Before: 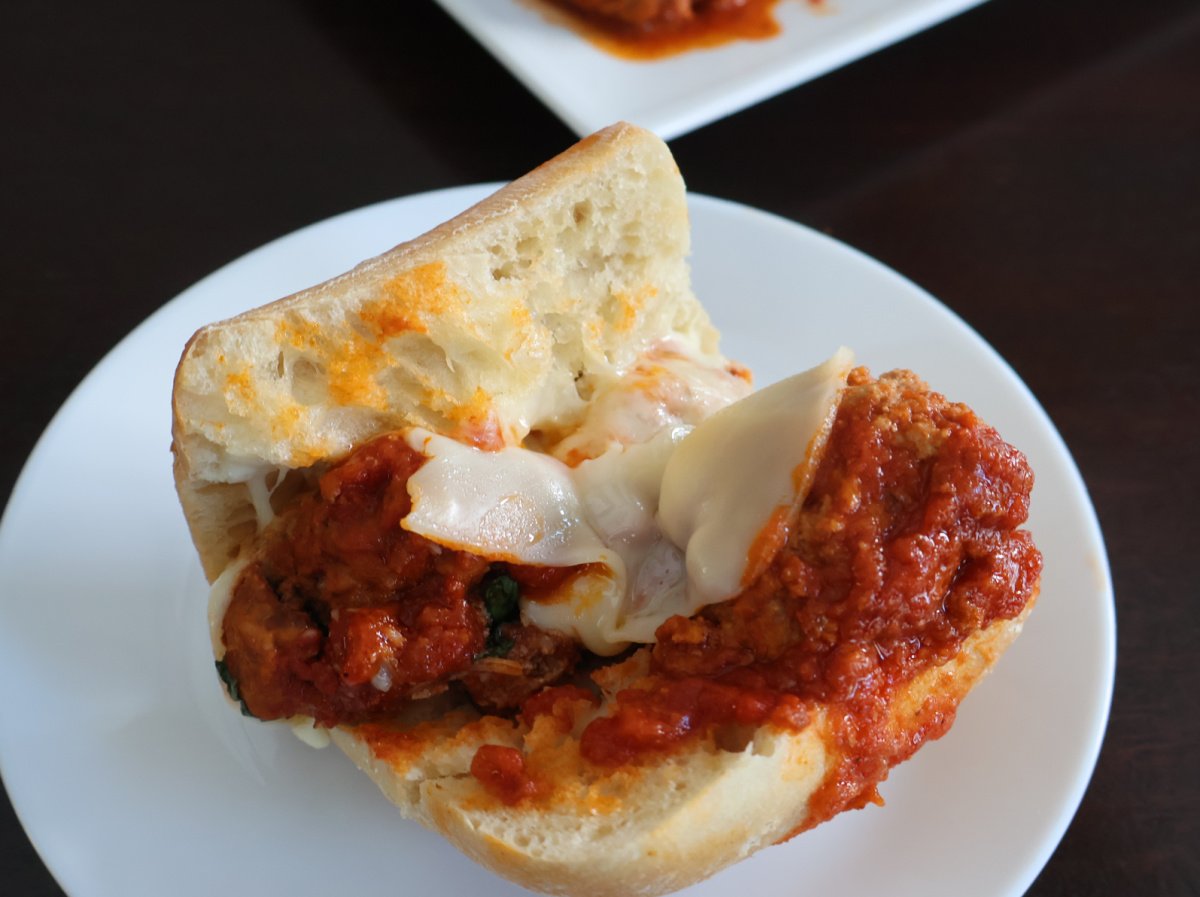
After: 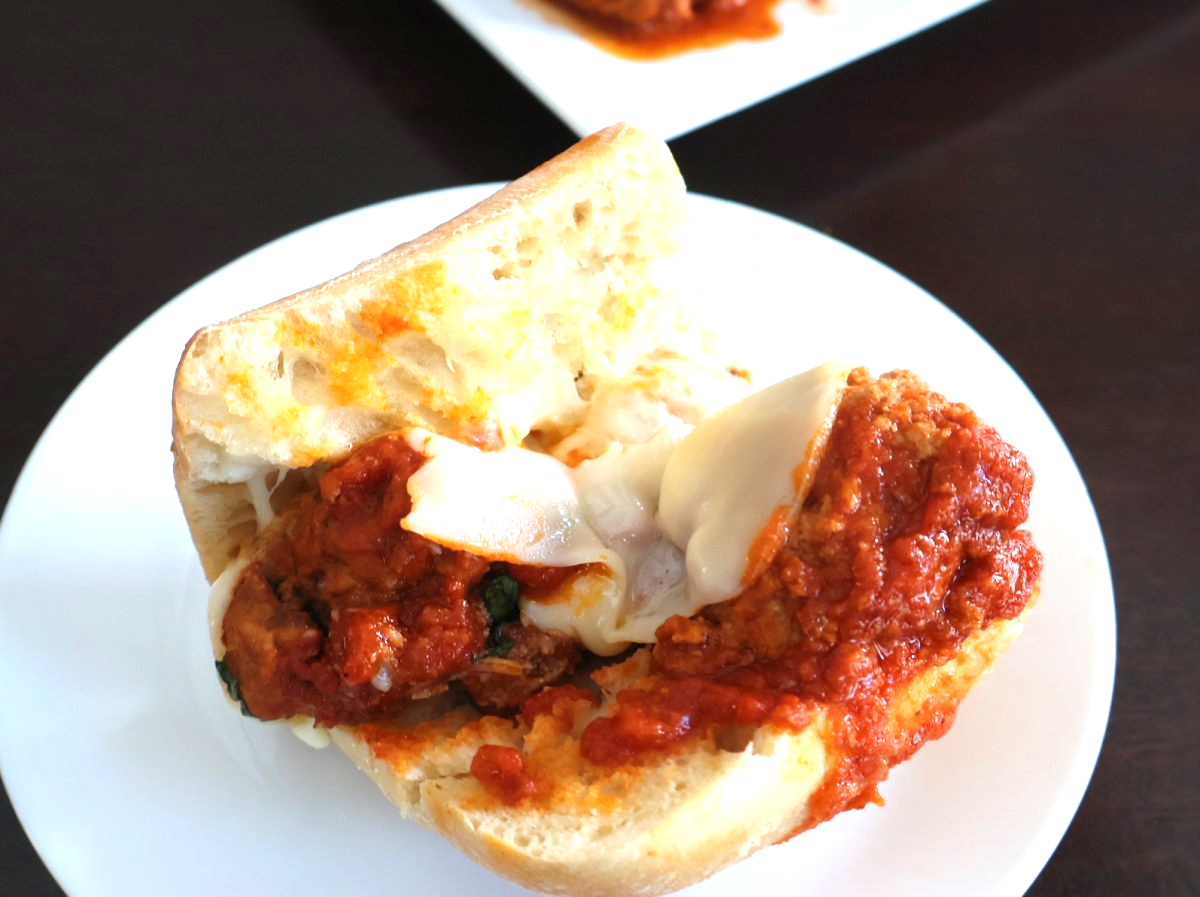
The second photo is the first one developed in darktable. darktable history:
exposure: exposure 0.946 EV, compensate highlight preservation false
